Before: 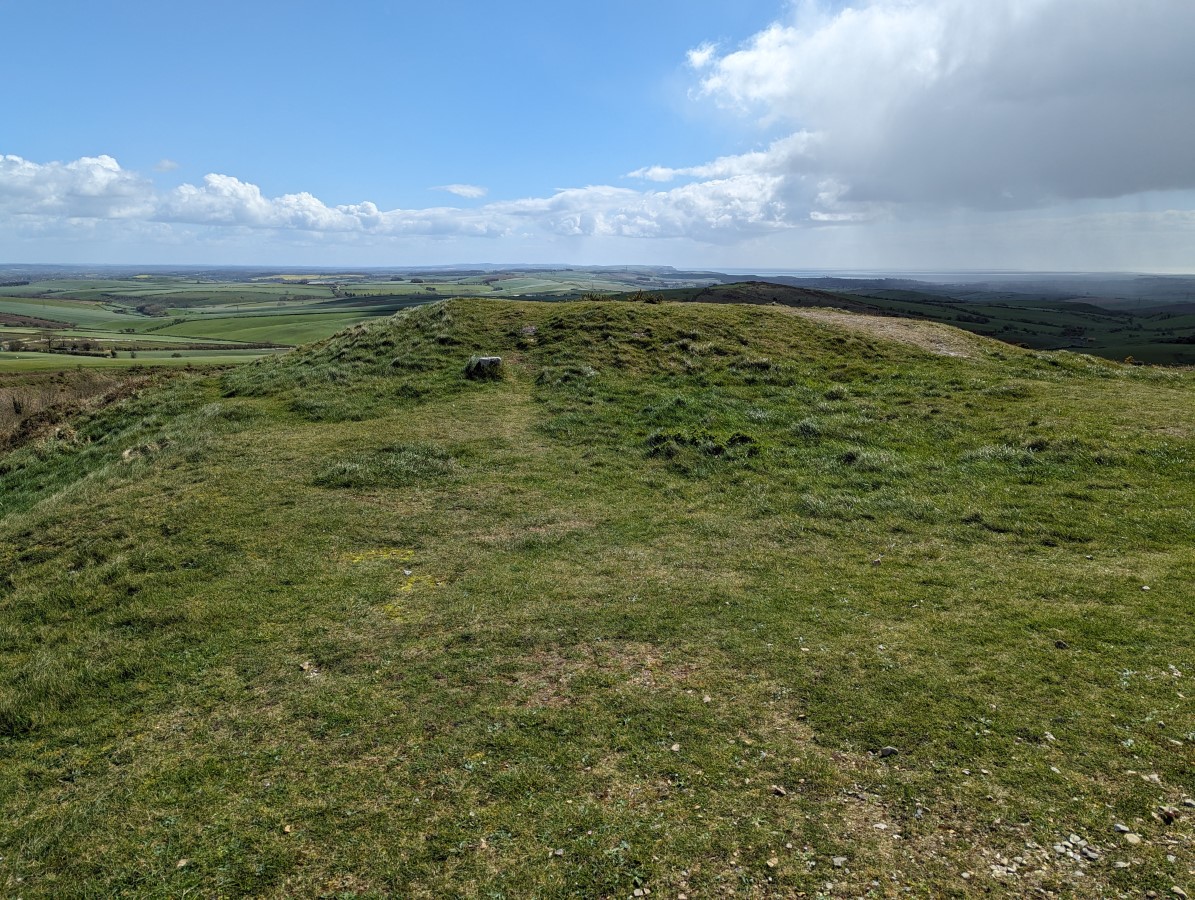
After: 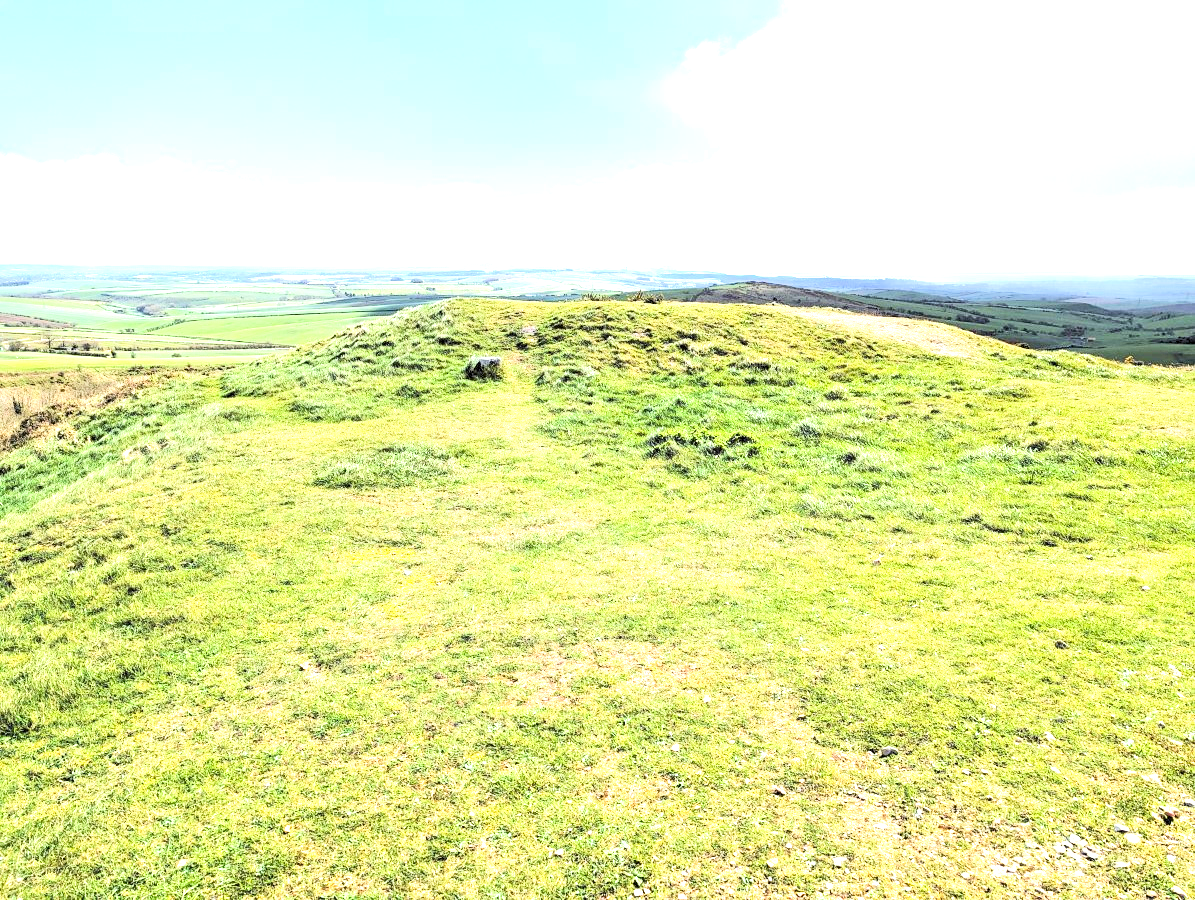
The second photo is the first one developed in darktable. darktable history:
levels: levels [0.062, 0.494, 0.925]
tone equalizer: -8 EV 1.98 EV, -7 EV 2 EV, -6 EV 1.99 EV, -5 EV 1.97 EV, -4 EV 1.99 EV, -3 EV 1.5 EV, -2 EV 0.979 EV, -1 EV 0.521 EV, edges refinement/feathering 500, mask exposure compensation -1.57 EV, preserve details no
color correction: highlights a* -0.125, highlights b* 0.105
exposure: exposure 1.233 EV, compensate highlight preservation false
